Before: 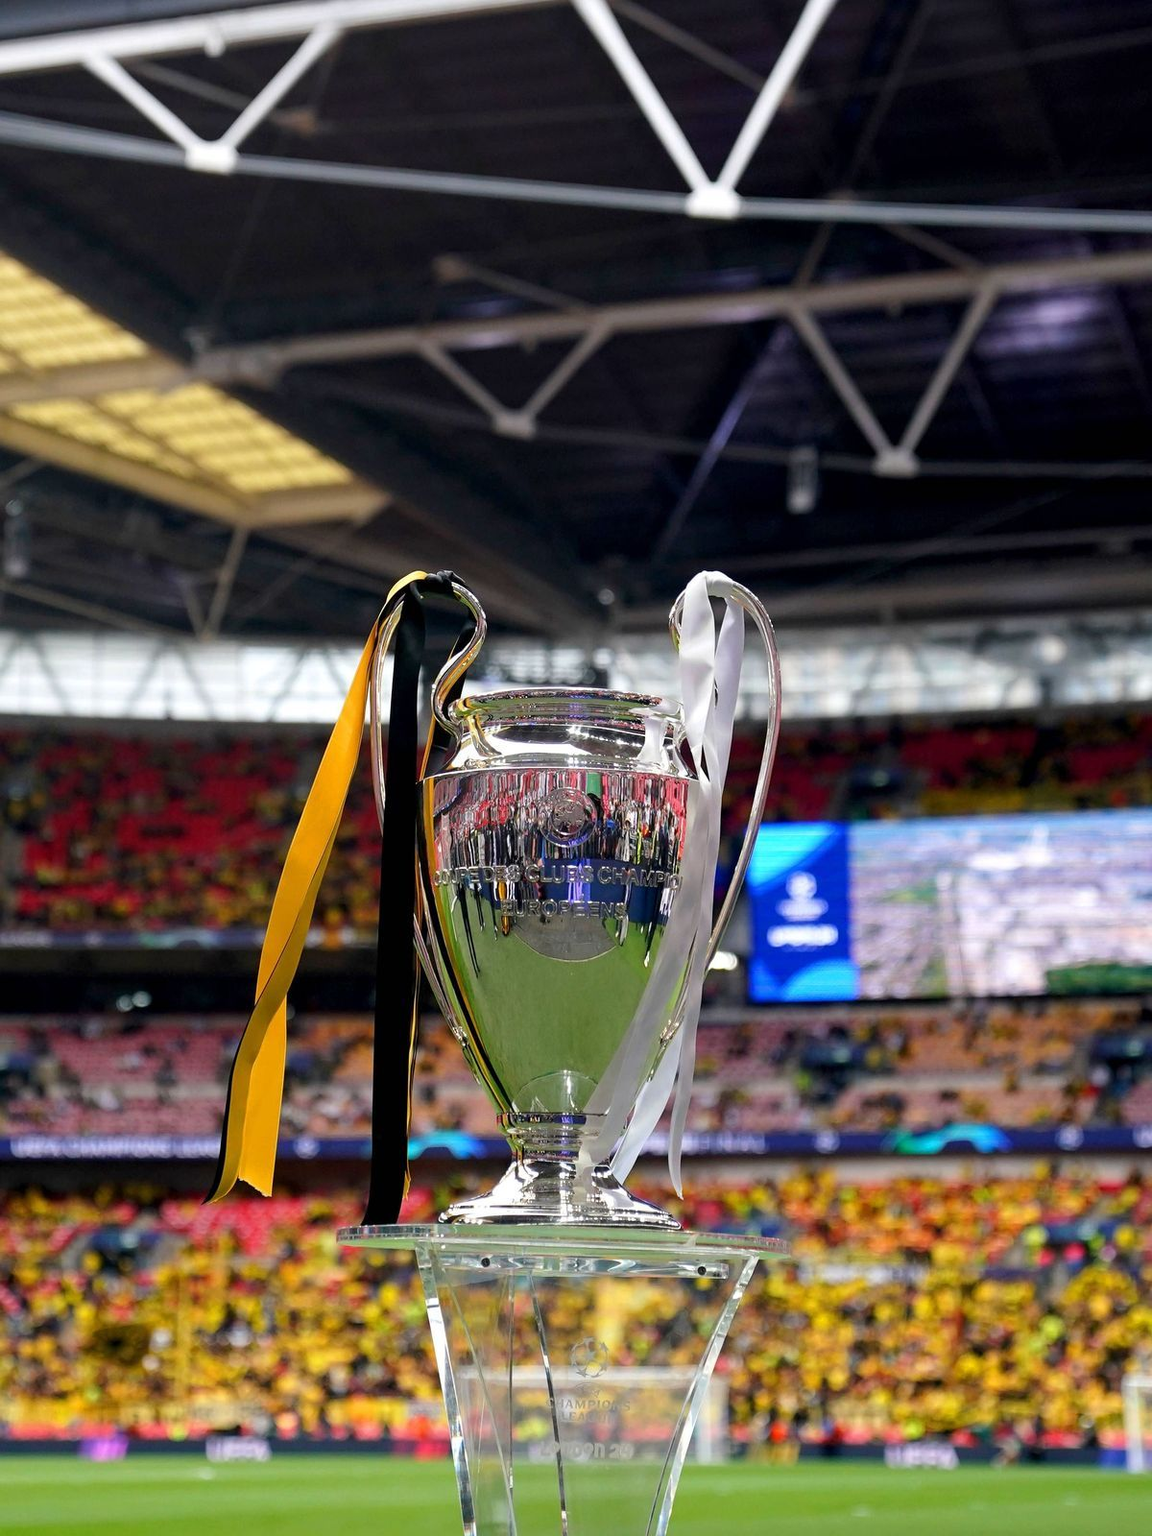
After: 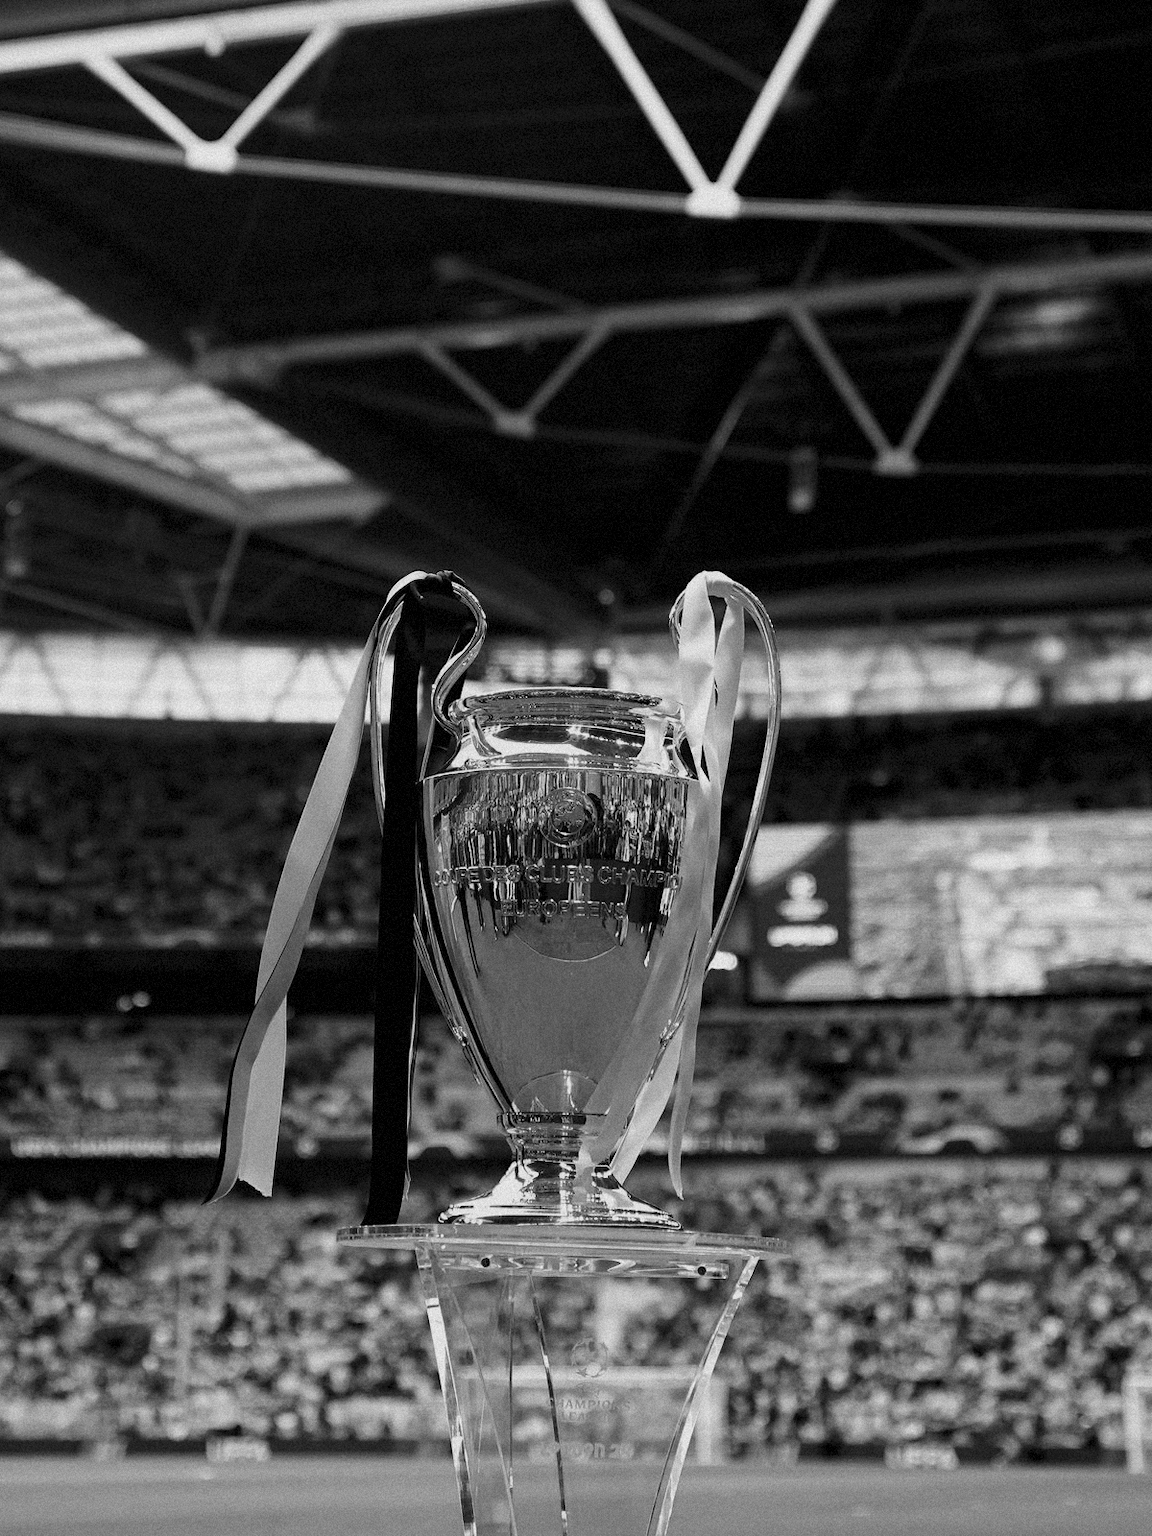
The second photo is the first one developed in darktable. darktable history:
contrast brightness saturation: contrast 0.07, brightness -0.14, saturation 0.11
grain: mid-tones bias 0%
color zones: curves: ch1 [(0, -0.394) (0.143, -0.394) (0.286, -0.394) (0.429, -0.392) (0.571, -0.391) (0.714, -0.391) (0.857, -0.391) (1, -0.394)]
sigmoid: contrast 1.22, skew 0.65
